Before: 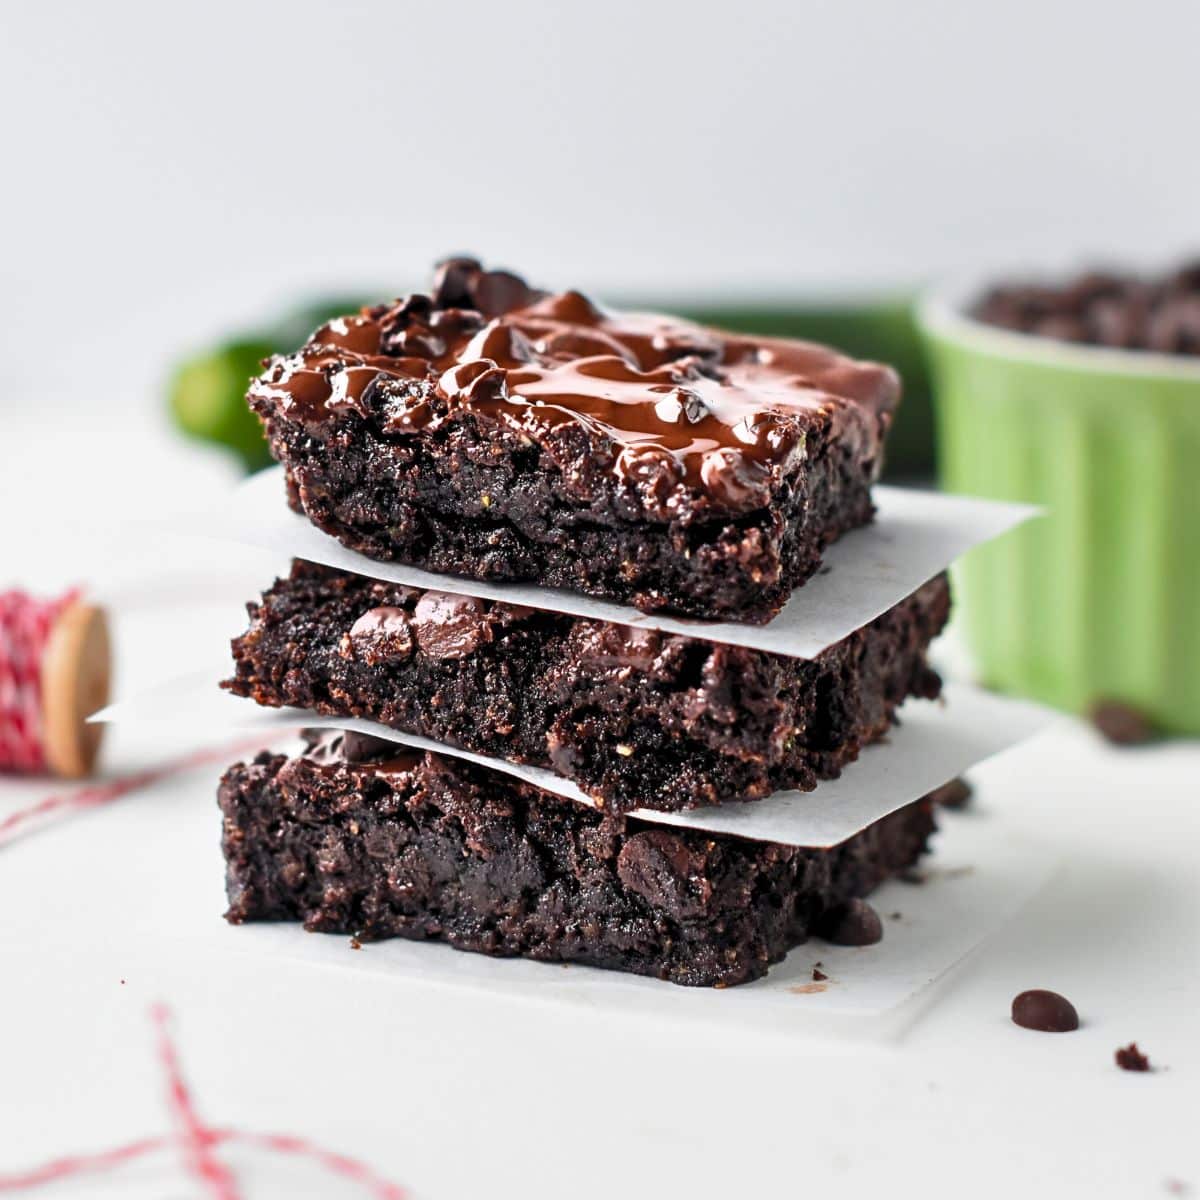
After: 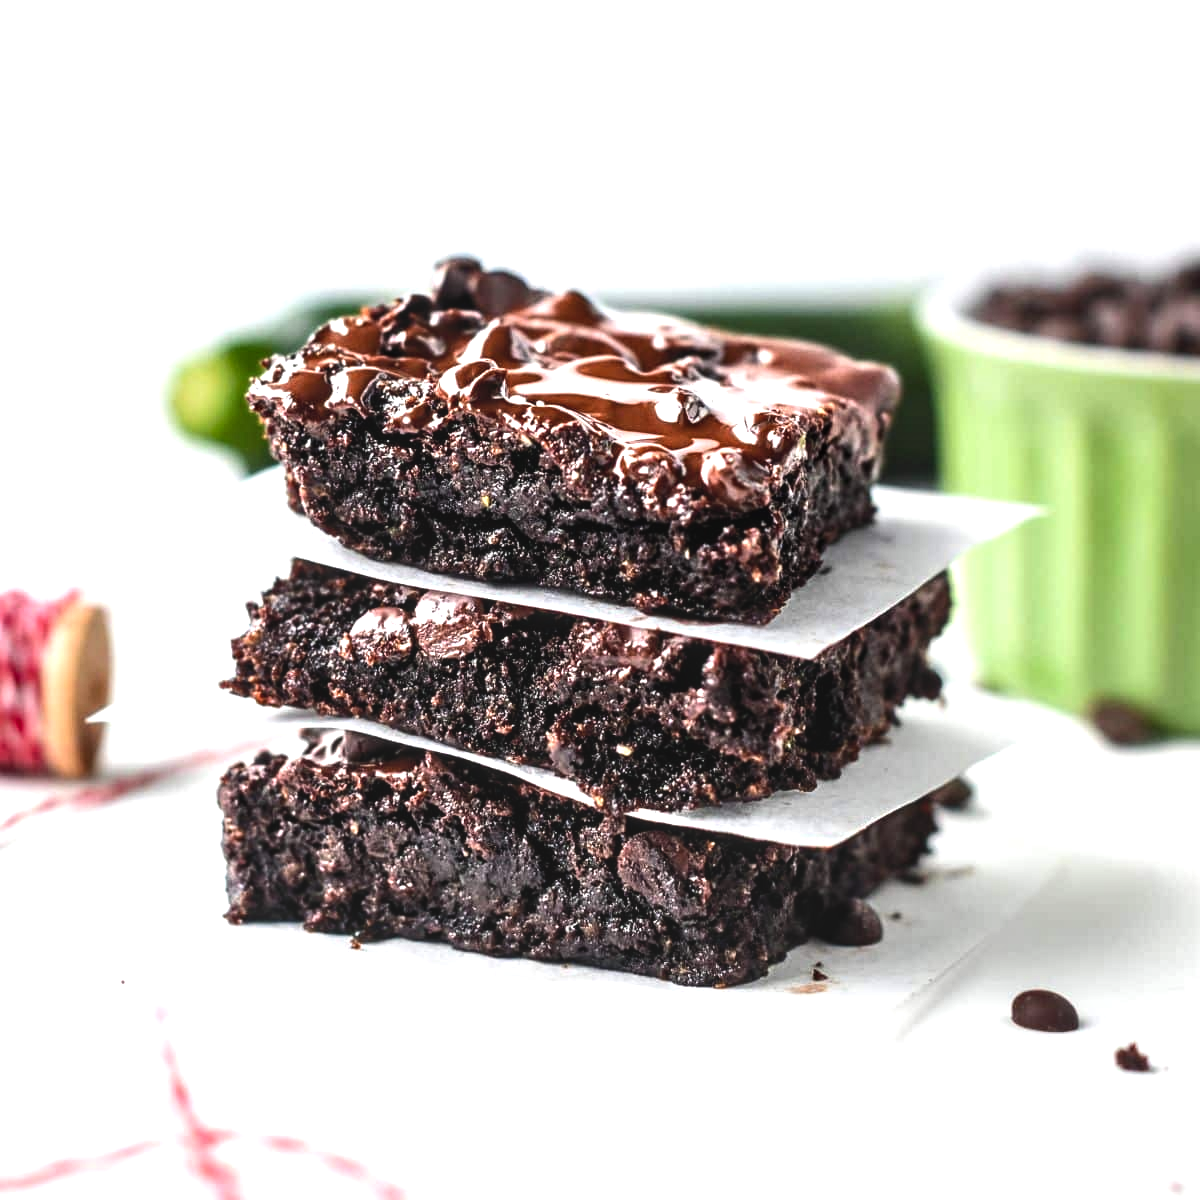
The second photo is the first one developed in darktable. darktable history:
local contrast: on, module defaults
tone equalizer: -8 EV -0.728 EV, -7 EV -0.677 EV, -6 EV -0.632 EV, -5 EV -0.397 EV, -3 EV 0.383 EV, -2 EV 0.6 EV, -1 EV 0.698 EV, +0 EV 0.74 EV, edges refinement/feathering 500, mask exposure compensation -1.57 EV, preserve details no
